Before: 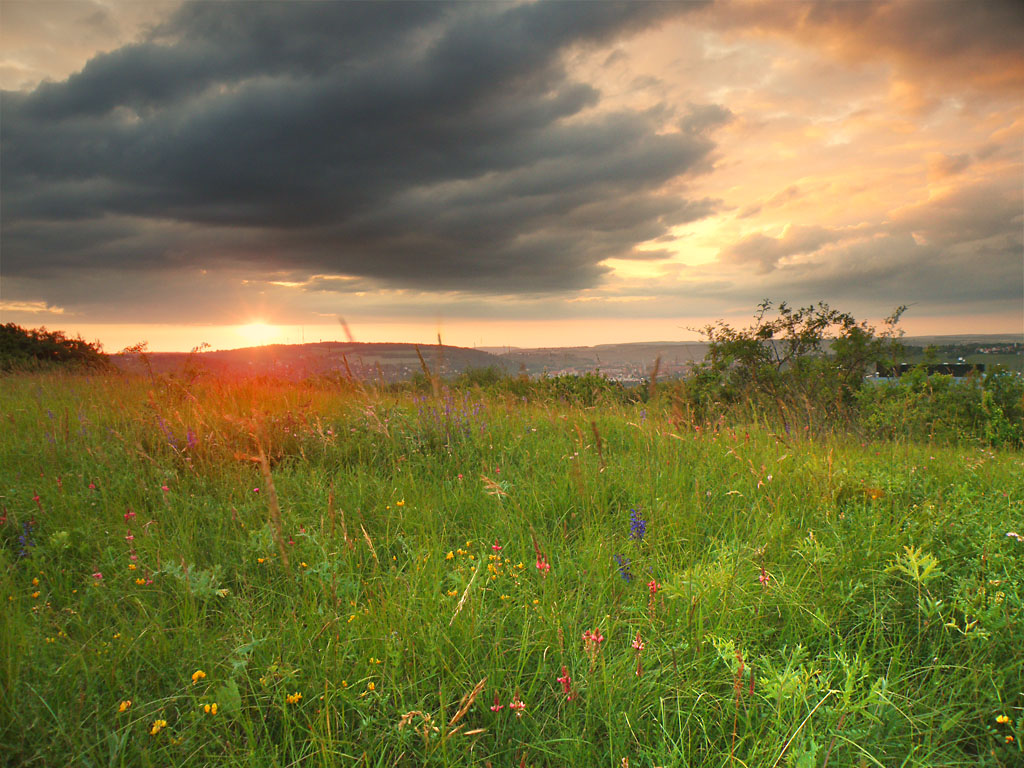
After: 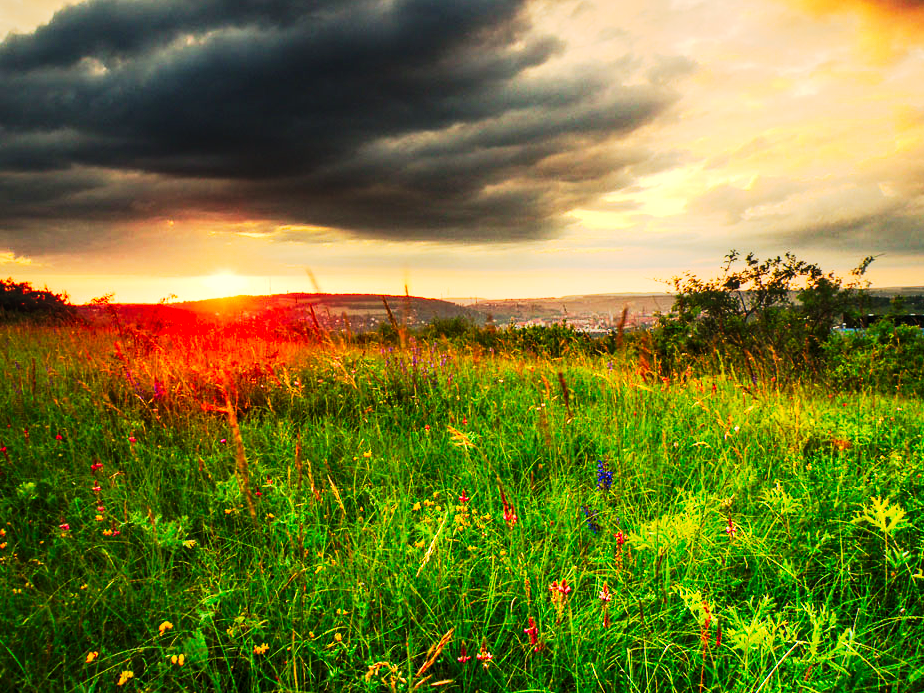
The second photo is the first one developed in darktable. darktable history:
local contrast: on, module defaults
contrast brightness saturation: contrast 0.2, brightness 0.16, saturation 0.22
tone curve: curves: ch0 [(0, 0) (0.003, 0.005) (0.011, 0.006) (0.025, 0.004) (0.044, 0.004) (0.069, 0.007) (0.1, 0.014) (0.136, 0.018) (0.177, 0.034) (0.224, 0.065) (0.277, 0.089) (0.335, 0.143) (0.399, 0.219) (0.468, 0.327) (0.543, 0.455) (0.623, 0.63) (0.709, 0.786) (0.801, 0.87) (0.898, 0.922) (1, 1)], preserve colors none
crop: left 3.305%, top 6.436%, right 6.389%, bottom 3.258%
